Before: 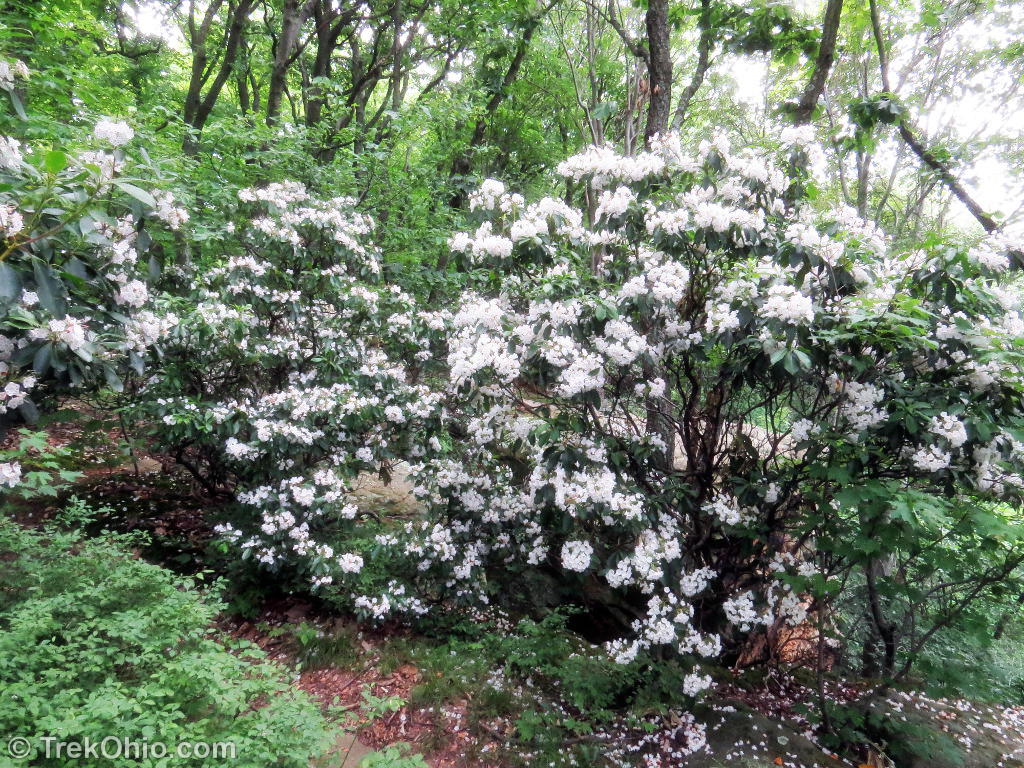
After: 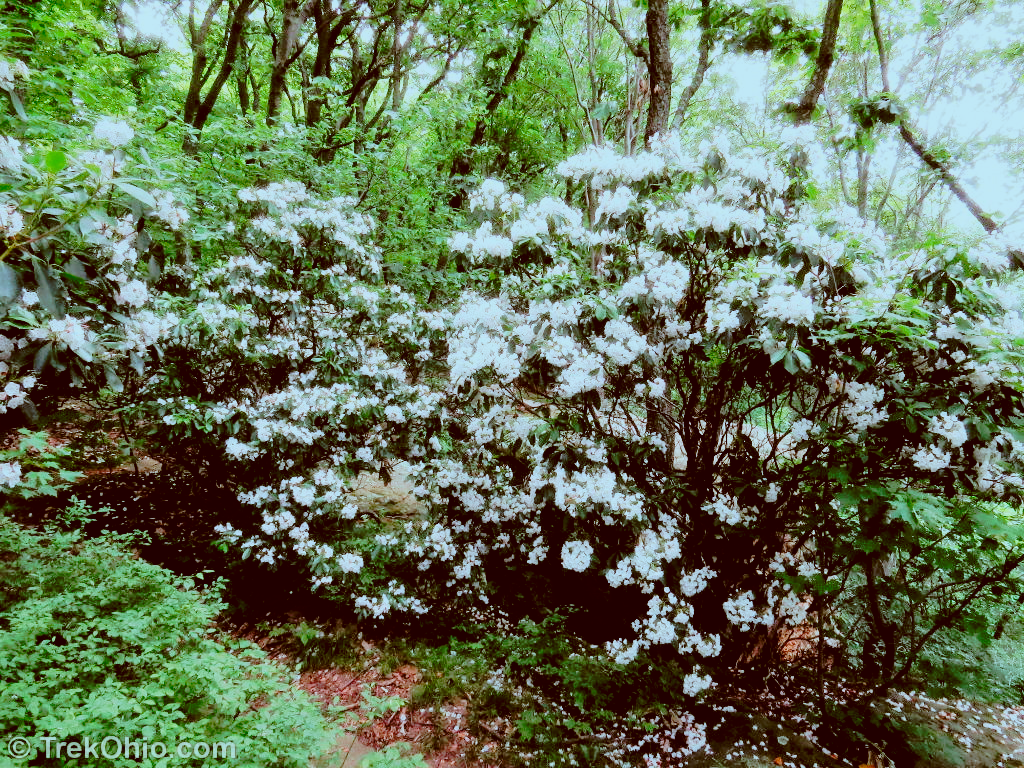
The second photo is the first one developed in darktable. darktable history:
filmic rgb: black relative exposure -4.84 EV, white relative exposure 4.05 EV, hardness 2.82, color science v6 (2022)
tone curve: curves: ch0 [(0, 0) (0.081, 0.044) (0.185, 0.13) (0.283, 0.238) (0.416, 0.449) (0.495, 0.524) (0.686, 0.743) (0.826, 0.865) (0.978, 0.988)]; ch1 [(0, 0) (0.147, 0.166) (0.321, 0.362) (0.371, 0.402) (0.423, 0.442) (0.479, 0.472) (0.505, 0.497) (0.521, 0.506) (0.551, 0.537) (0.586, 0.574) (0.625, 0.618) (0.68, 0.681) (1, 1)]; ch2 [(0, 0) (0.346, 0.362) (0.404, 0.427) (0.502, 0.495) (0.531, 0.513) (0.547, 0.533) (0.582, 0.596) (0.629, 0.631) (0.717, 0.678) (1, 1)], preserve colors none
color correction: highlights a* -13.83, highlights b* -16.24, shadows a* 10.16, shadows b* 28.75
